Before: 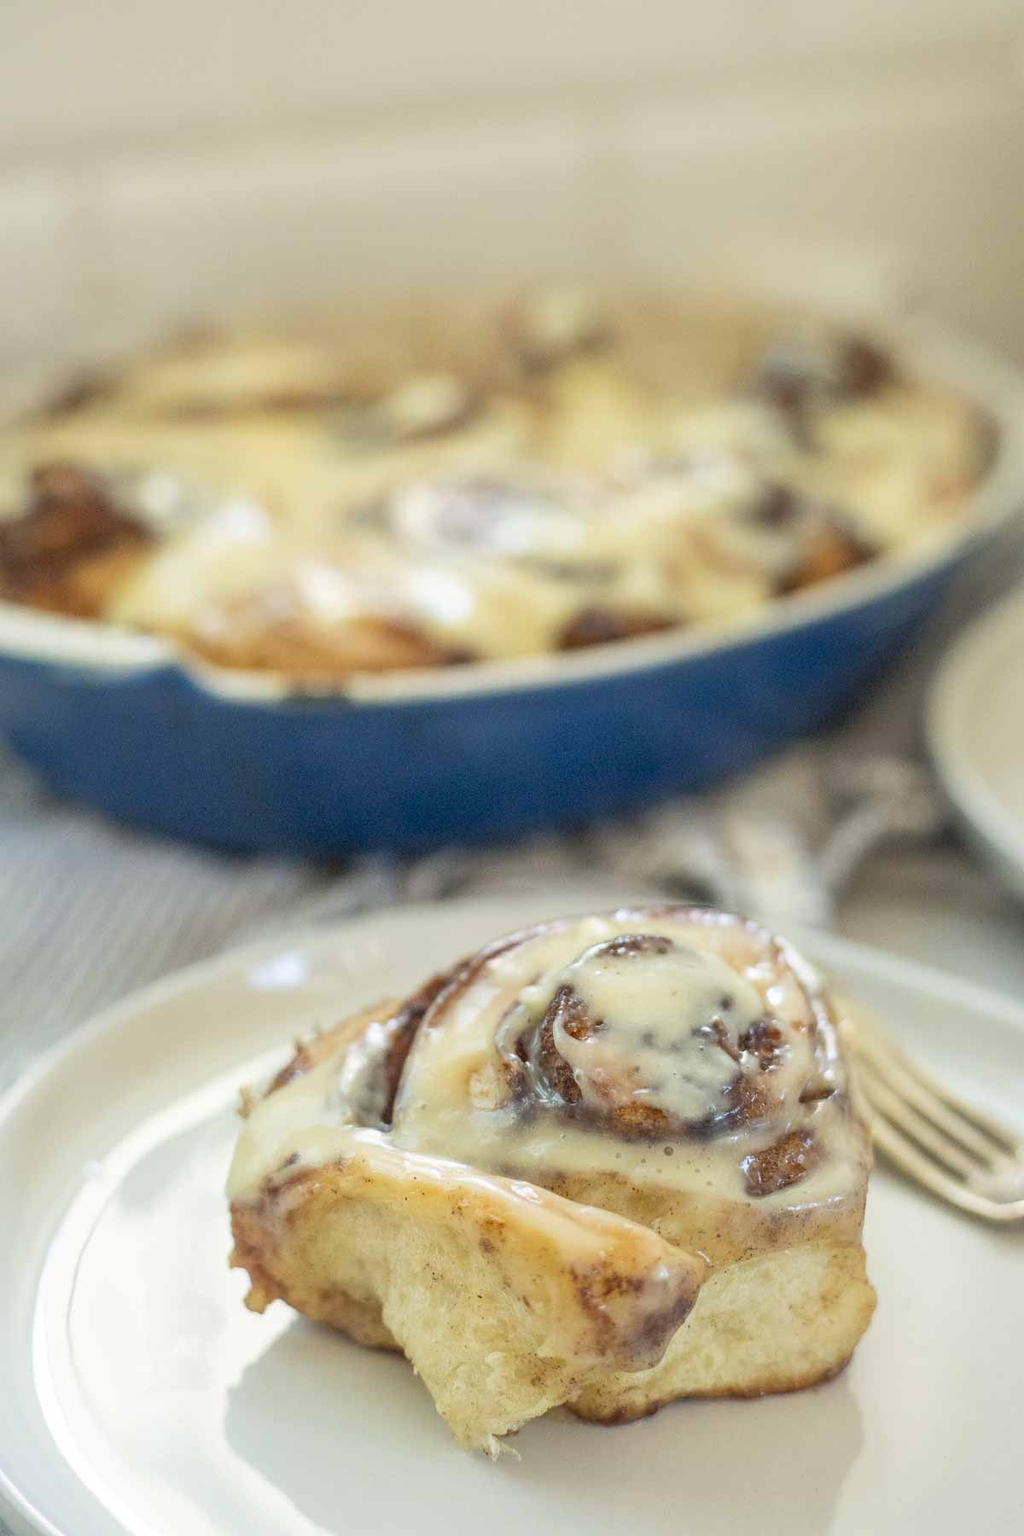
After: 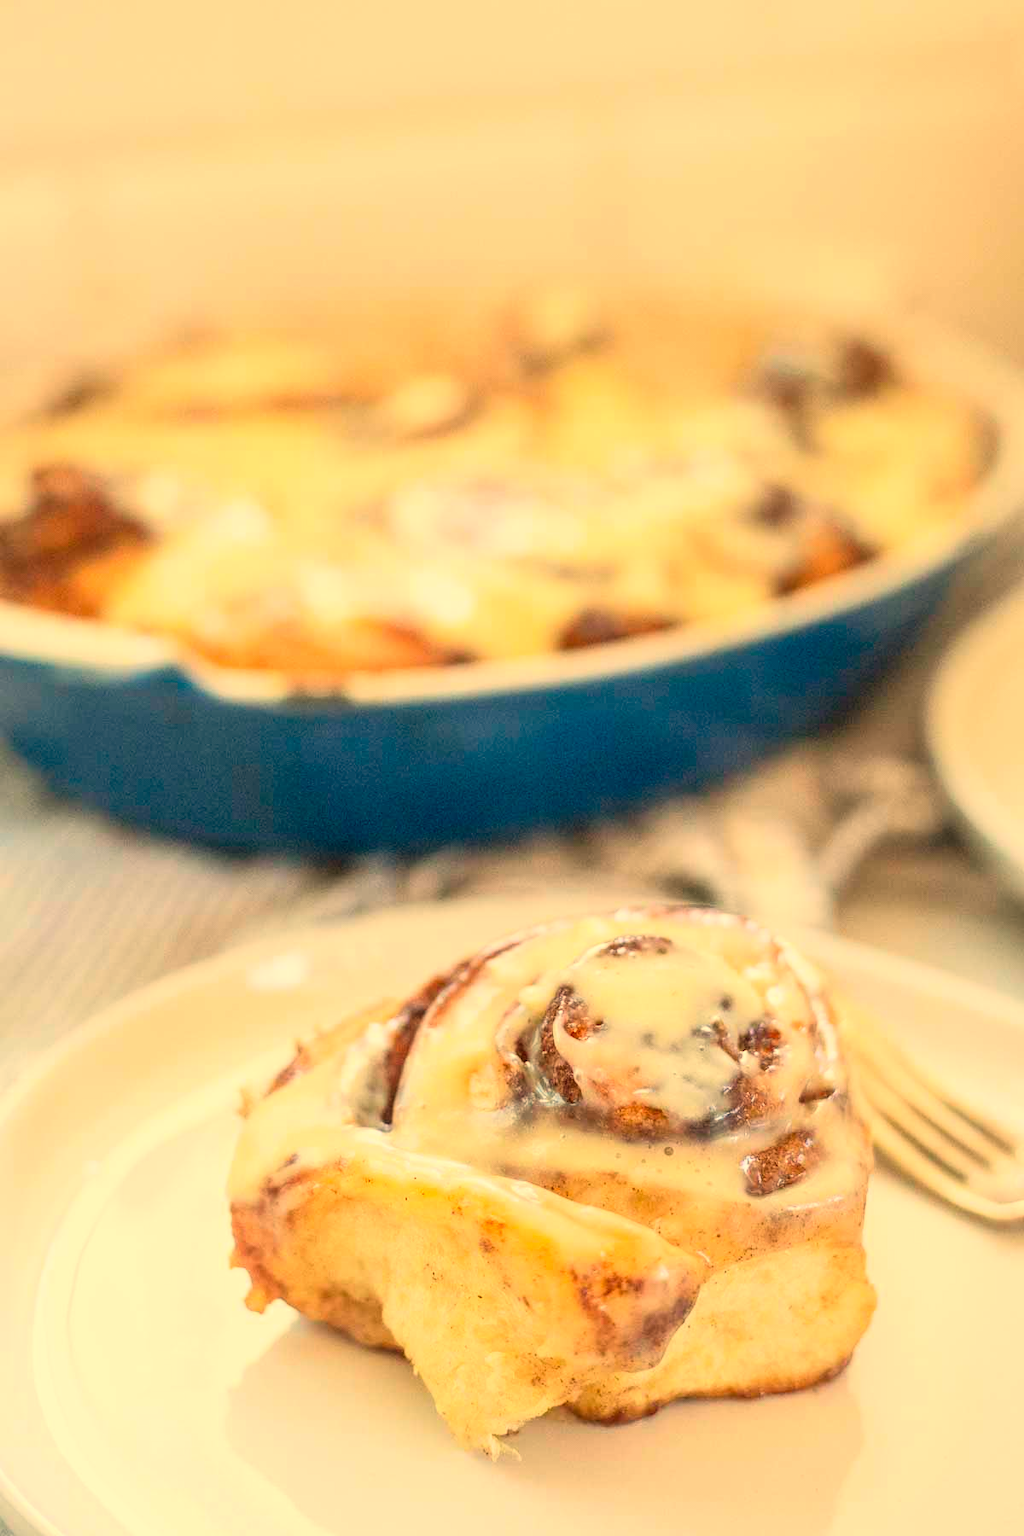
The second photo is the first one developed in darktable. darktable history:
contrast brightness saturation: contrast 0.2, brightness 0.16, saturation 0.22
white balance: red 1.138, green 0.996, blue 0.812
